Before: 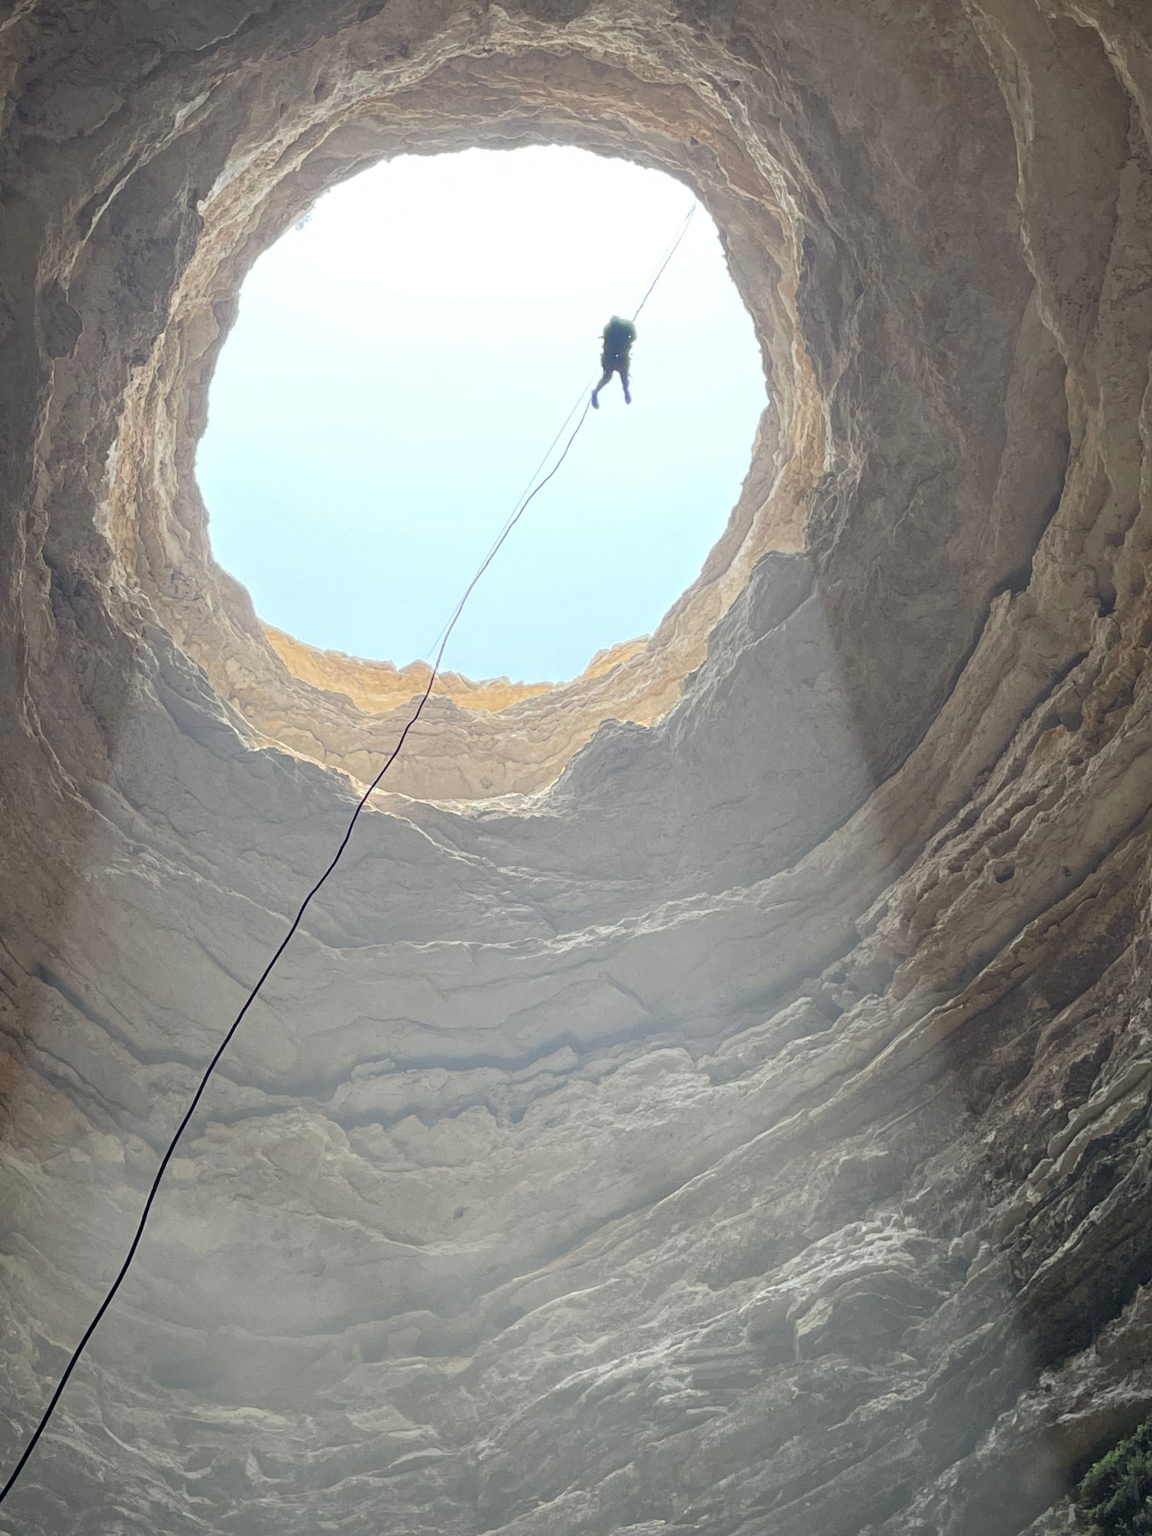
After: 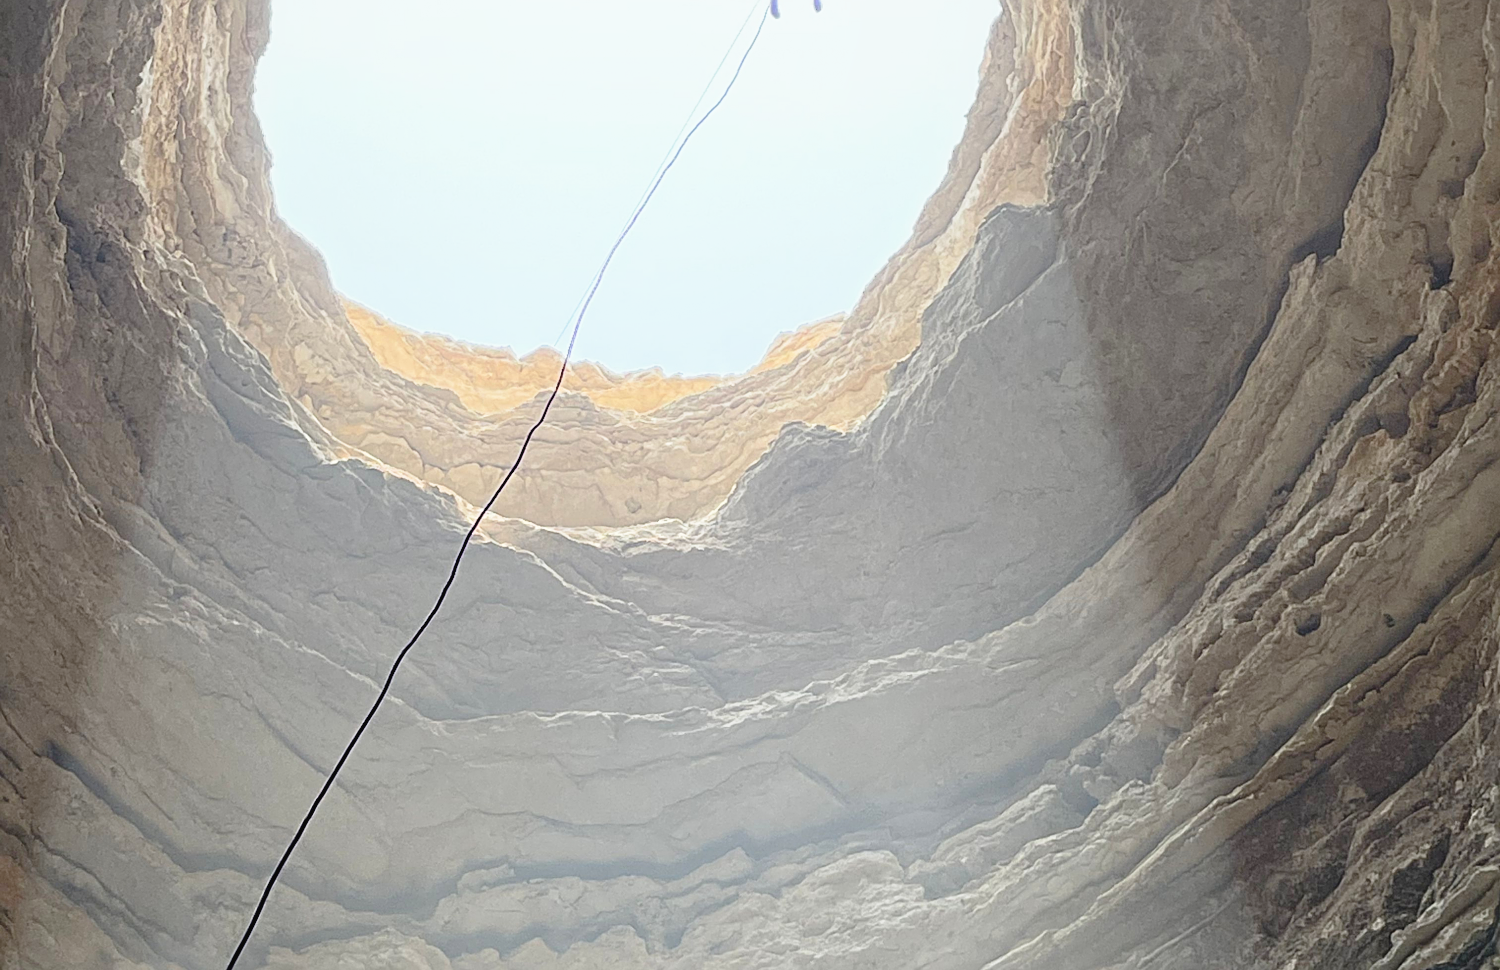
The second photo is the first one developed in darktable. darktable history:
tone curve: curves: ch0 [(0, 0.021) (0.049, 0.044) (0.152, 0.14) (0.328, 0.377) (0.473, 0.543) (0.641, 0.705) (0.85, 0.894) (1, 0.969)]; ch1 [(0, 0) (0.302, 0.331) (0.433, 0.432) (0.472, 0.47) (0.502, 0.503) (0.527, 0.516) (0.564, 0.573) (0.614, 0.626) (0.677, 0.701) (0.859, 0.885) (1, 1)]; ch2 [(0, 0) (0.33, 0.301) (0.447, 0.44) (0.487, 0.496) (0.502, 0.516) (0.535, 0.563) (0.565, 0.597) (0.608, 0.641) (1, 1)], preserve colors none
color correction: highlights b* 0.024
sharpen: on, module defaults
shadows and highlights: radius 94.98, shadows -14.38, white point adjustment 0.277, highlights 31.38, compress 48.66%, soften with gaussian
base curve: curves: ch0 [(0, 0) (0.303, 0.277) (1, 1)], preserve colors none
crop and rotate: top 25.727%, bottom 25.76%
